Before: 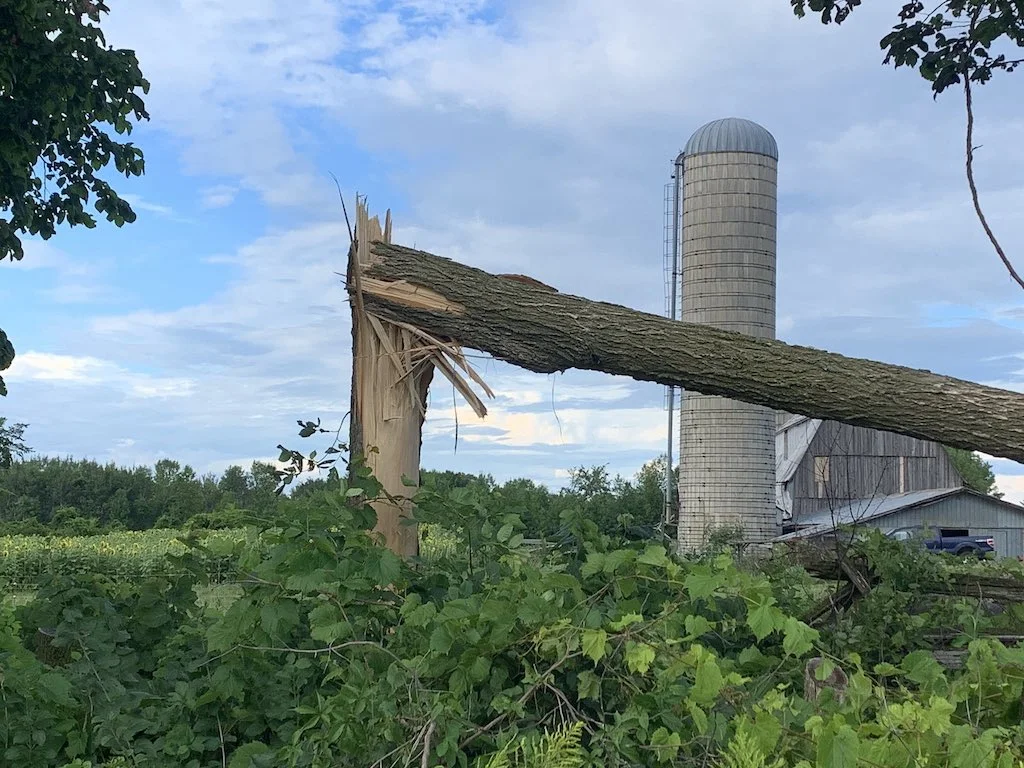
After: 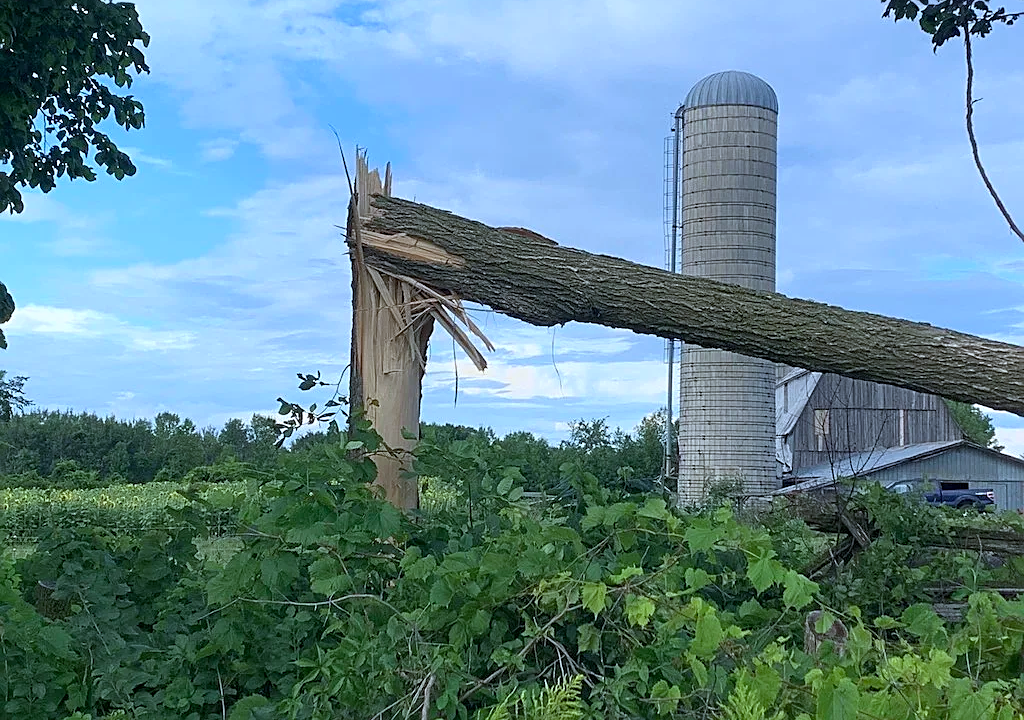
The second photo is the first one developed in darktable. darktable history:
sharpen: on, module defaults
white balance: red 0.931, blue 1.11
crop and rotate: top 6.25%
